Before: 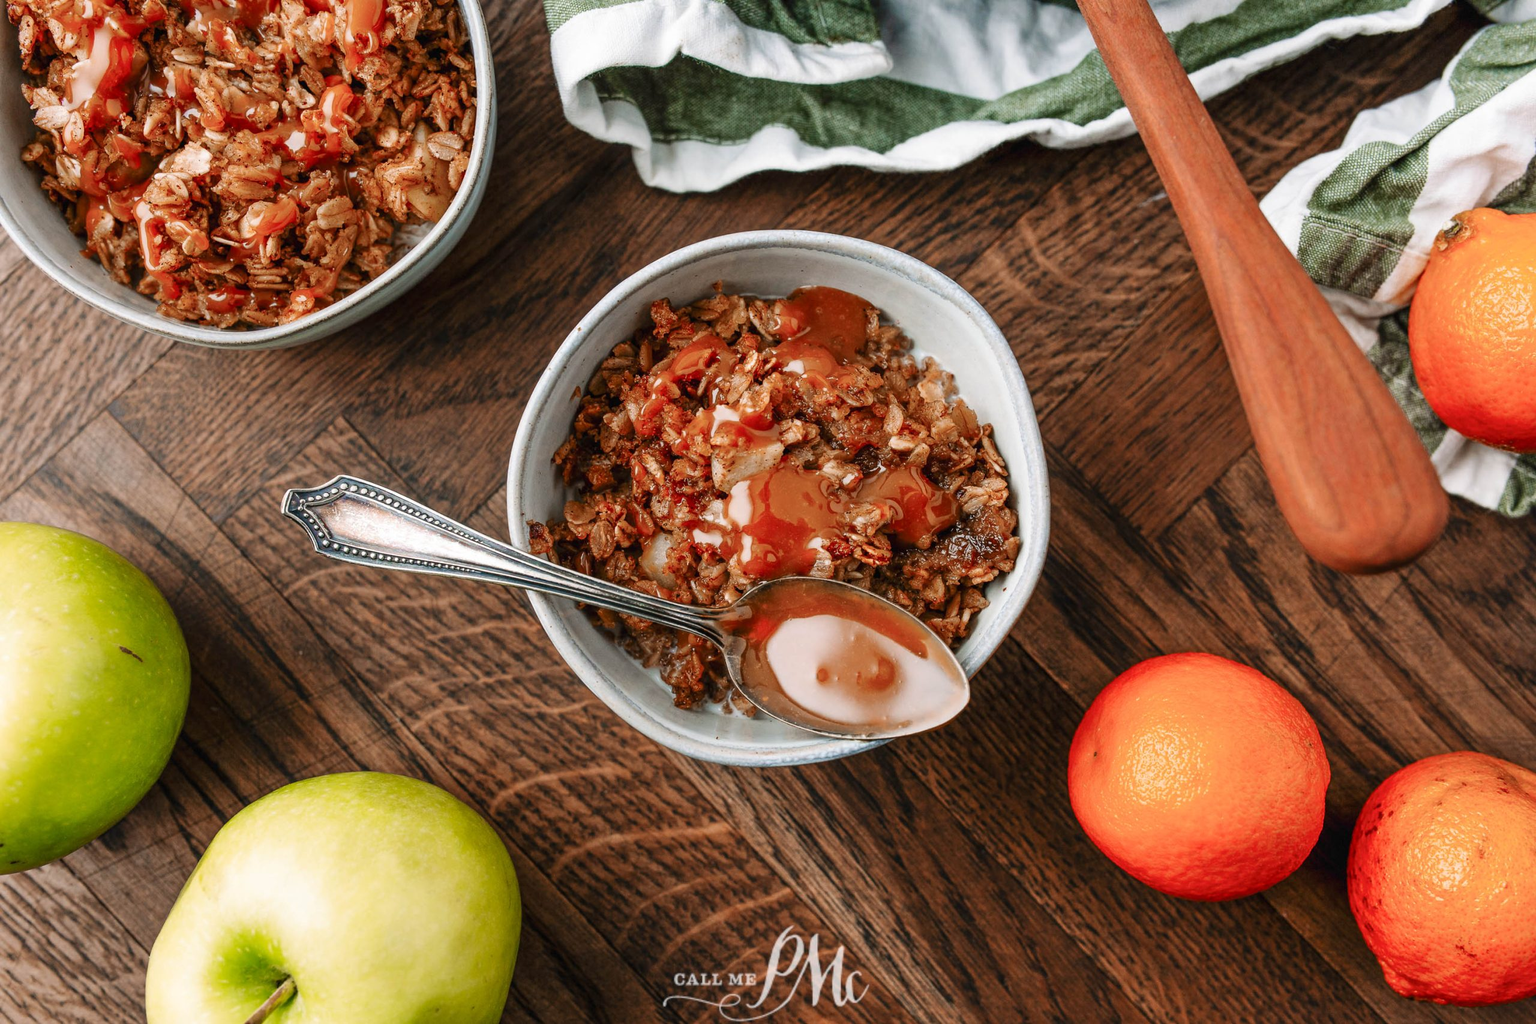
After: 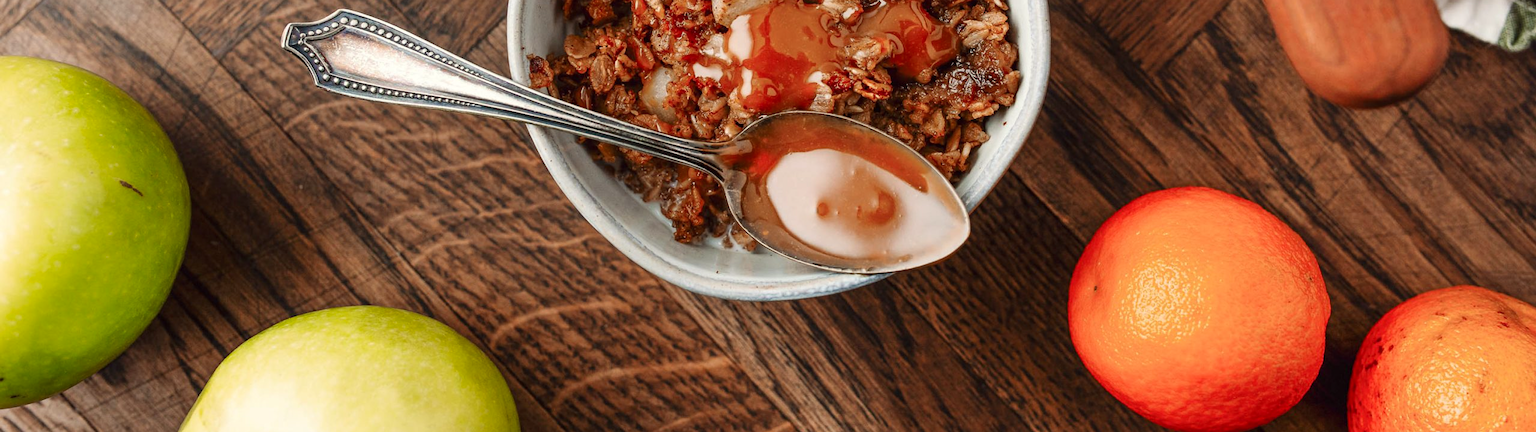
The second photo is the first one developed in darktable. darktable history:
color correction: highlights a* -0.95, highlights b* 4.5, shadows a* 3.55
crop: top 45.551%, bottom 12.262%
